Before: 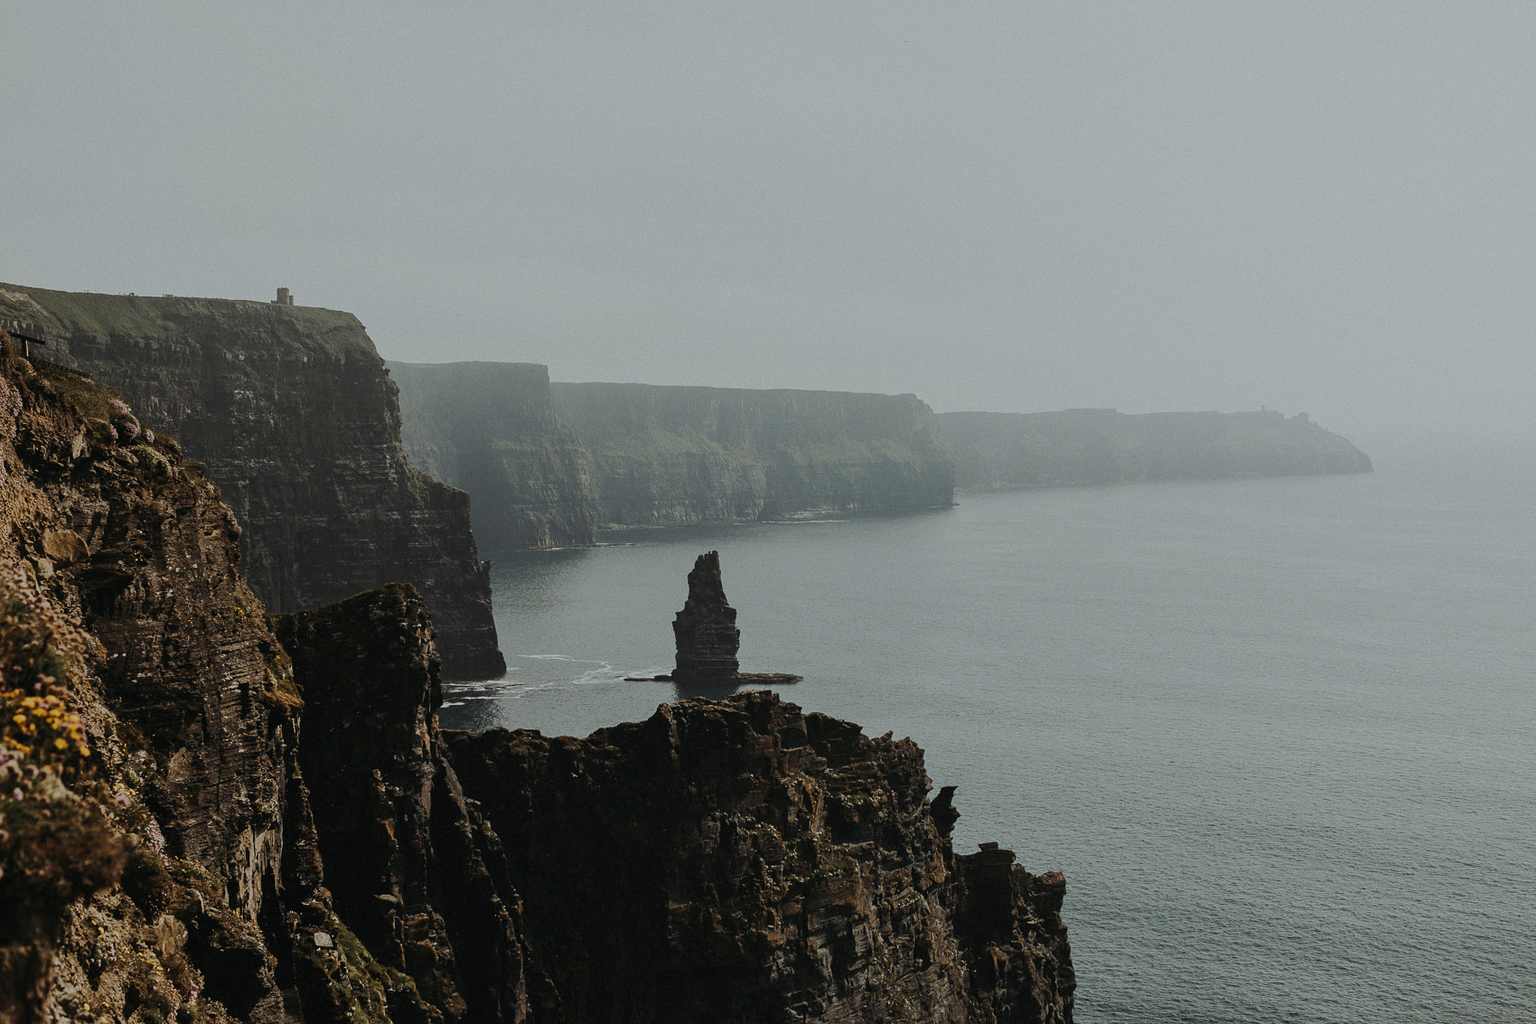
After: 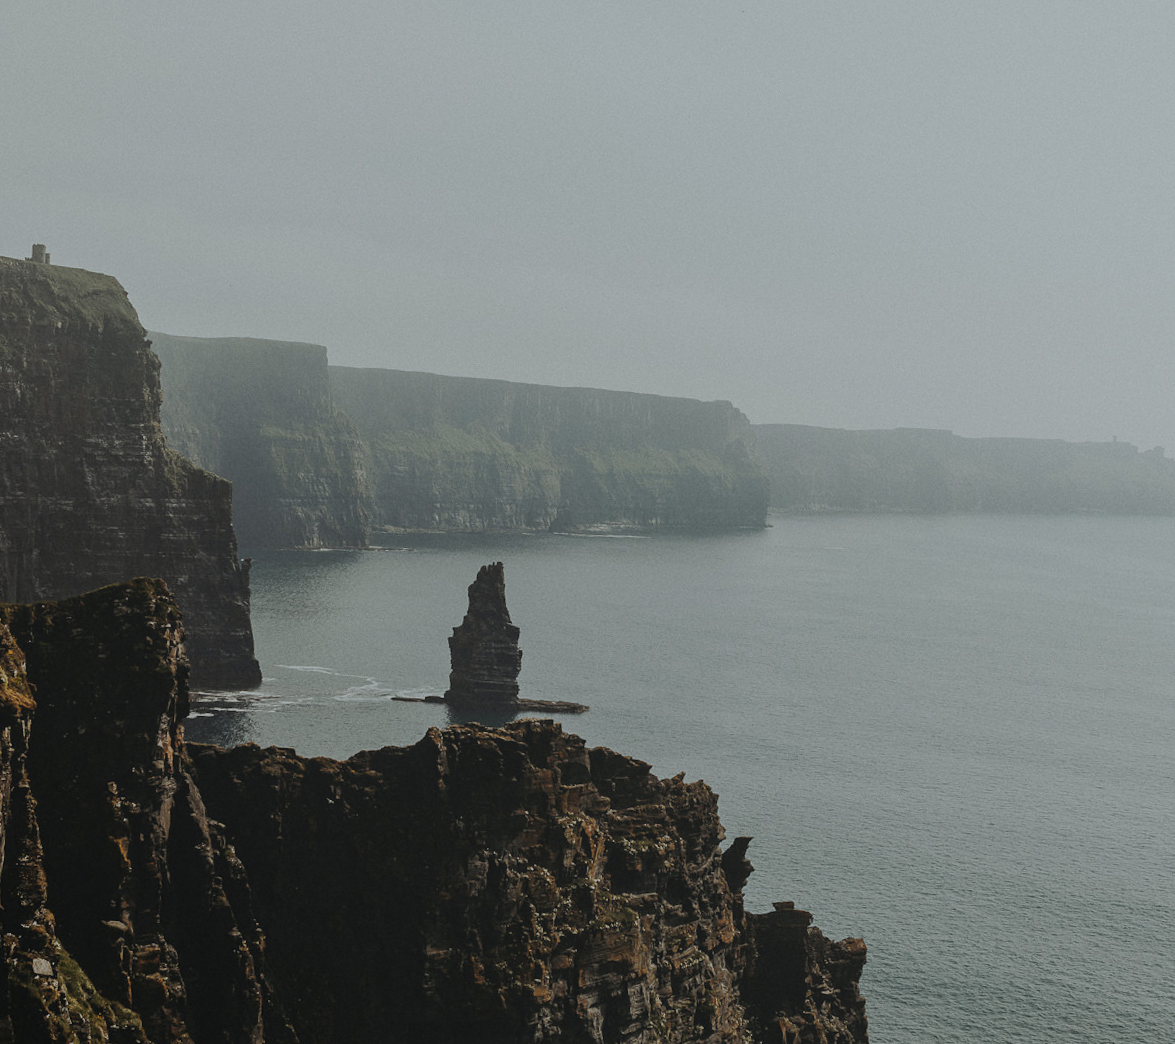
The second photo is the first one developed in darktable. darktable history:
local contrast: highlights 48%, shadows 0%, detail 100%
crop and rotate: angle -3.27°, left 14.277%, top 0.028%, right 10.766%, bottom 0.028%
